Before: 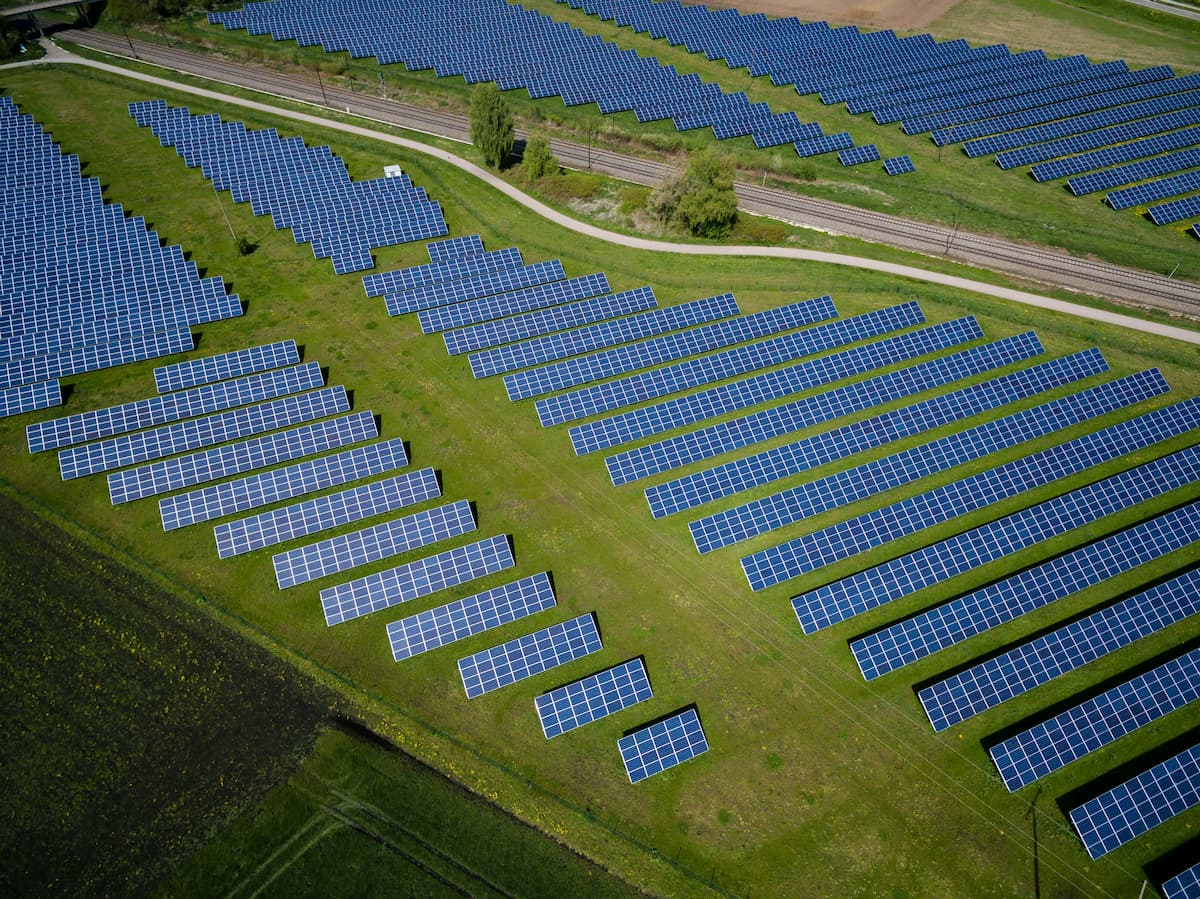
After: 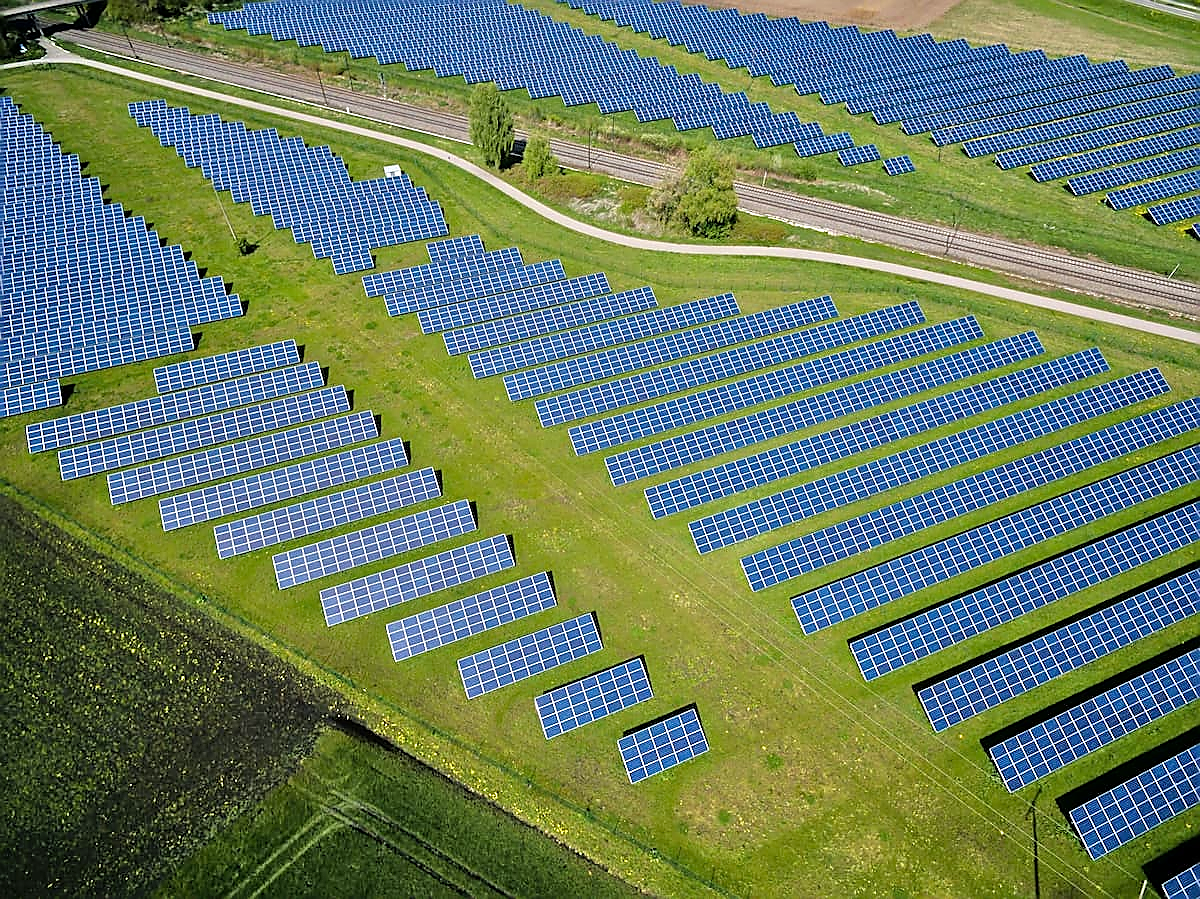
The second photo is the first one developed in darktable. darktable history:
sharpen: radius 1.4, amount 1.25, threshold 0.7
tone equalizer: -7 EV 0.15 EV, -6 EV 0.6 EV, -5 EV 1.15 EV, -4 EV 1.33 EV, -3 EV 1.15 EV, -2 EV 0.6 EV, -1 EV 0.15 EV, mask exposure compensation -0.5 EV
shadows and highlights: soften with gaussian
